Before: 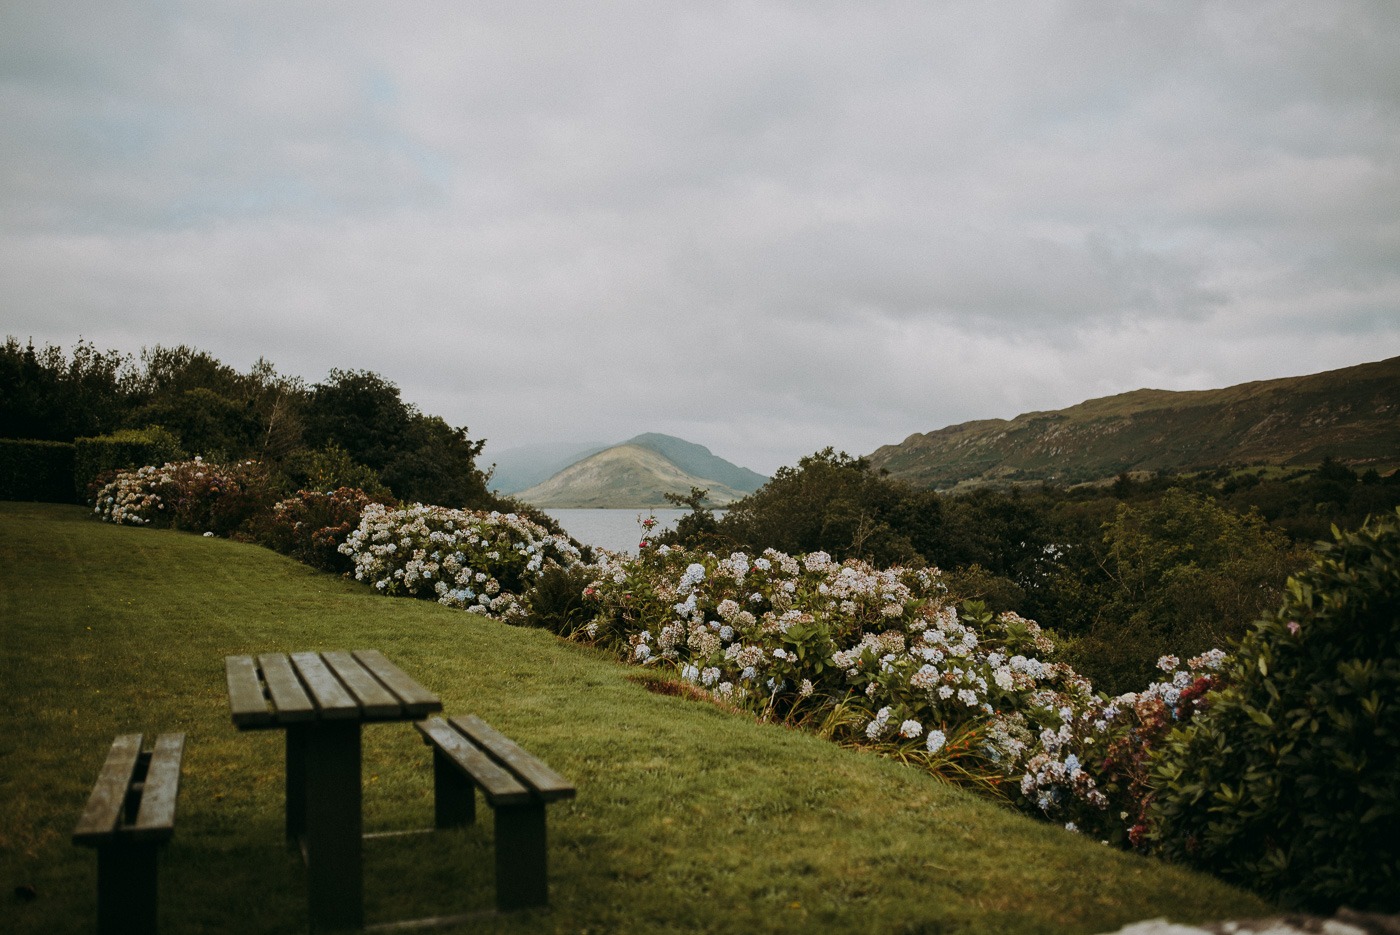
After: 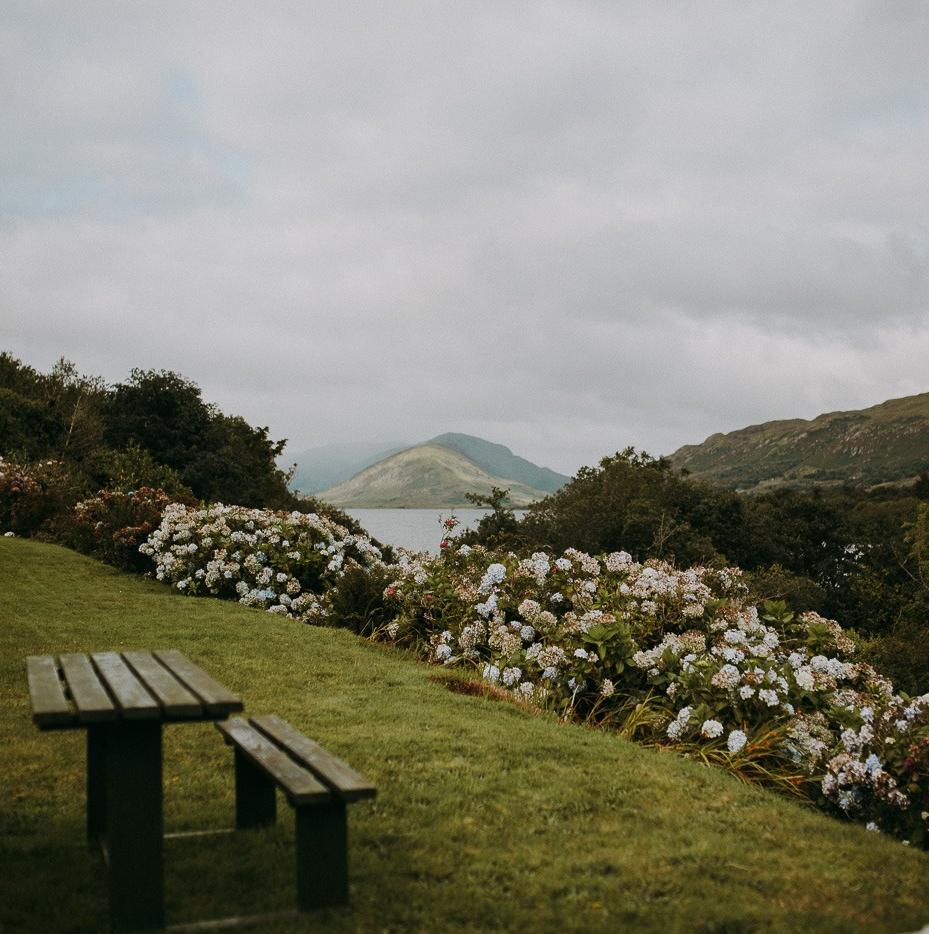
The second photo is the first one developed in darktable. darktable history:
crop and rotate: left 14.318%, right 19.255%
